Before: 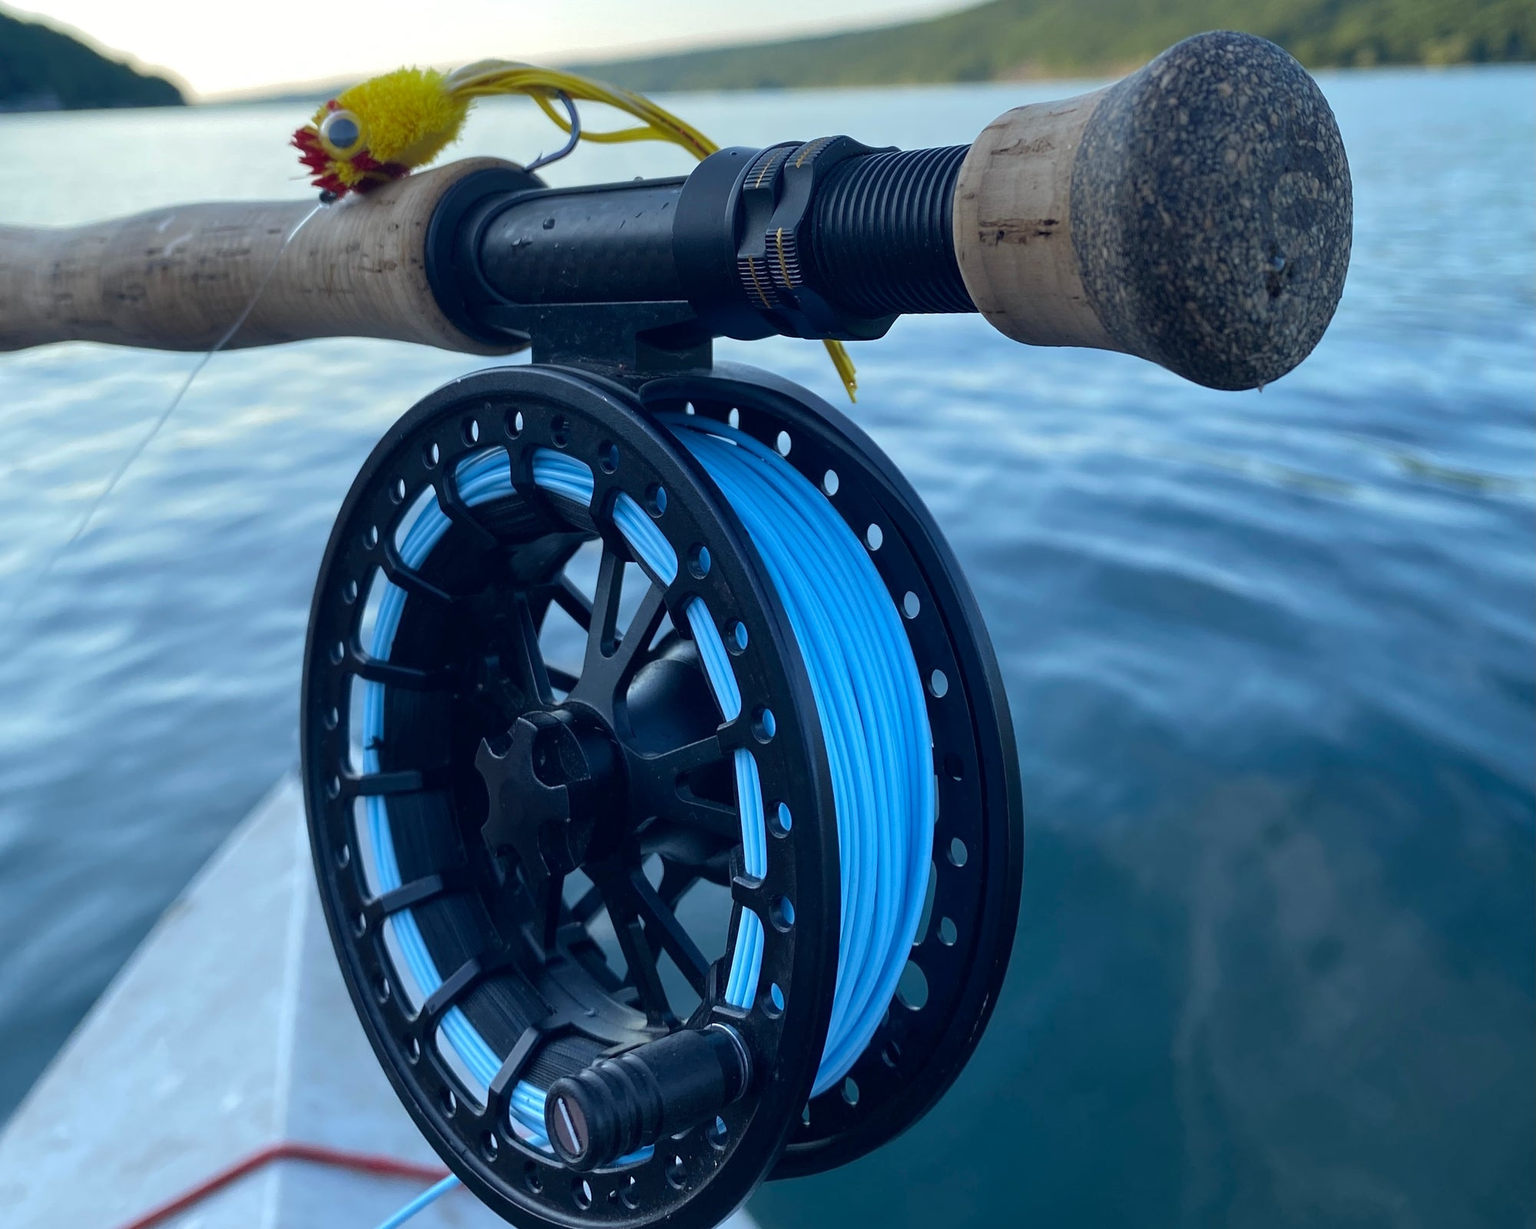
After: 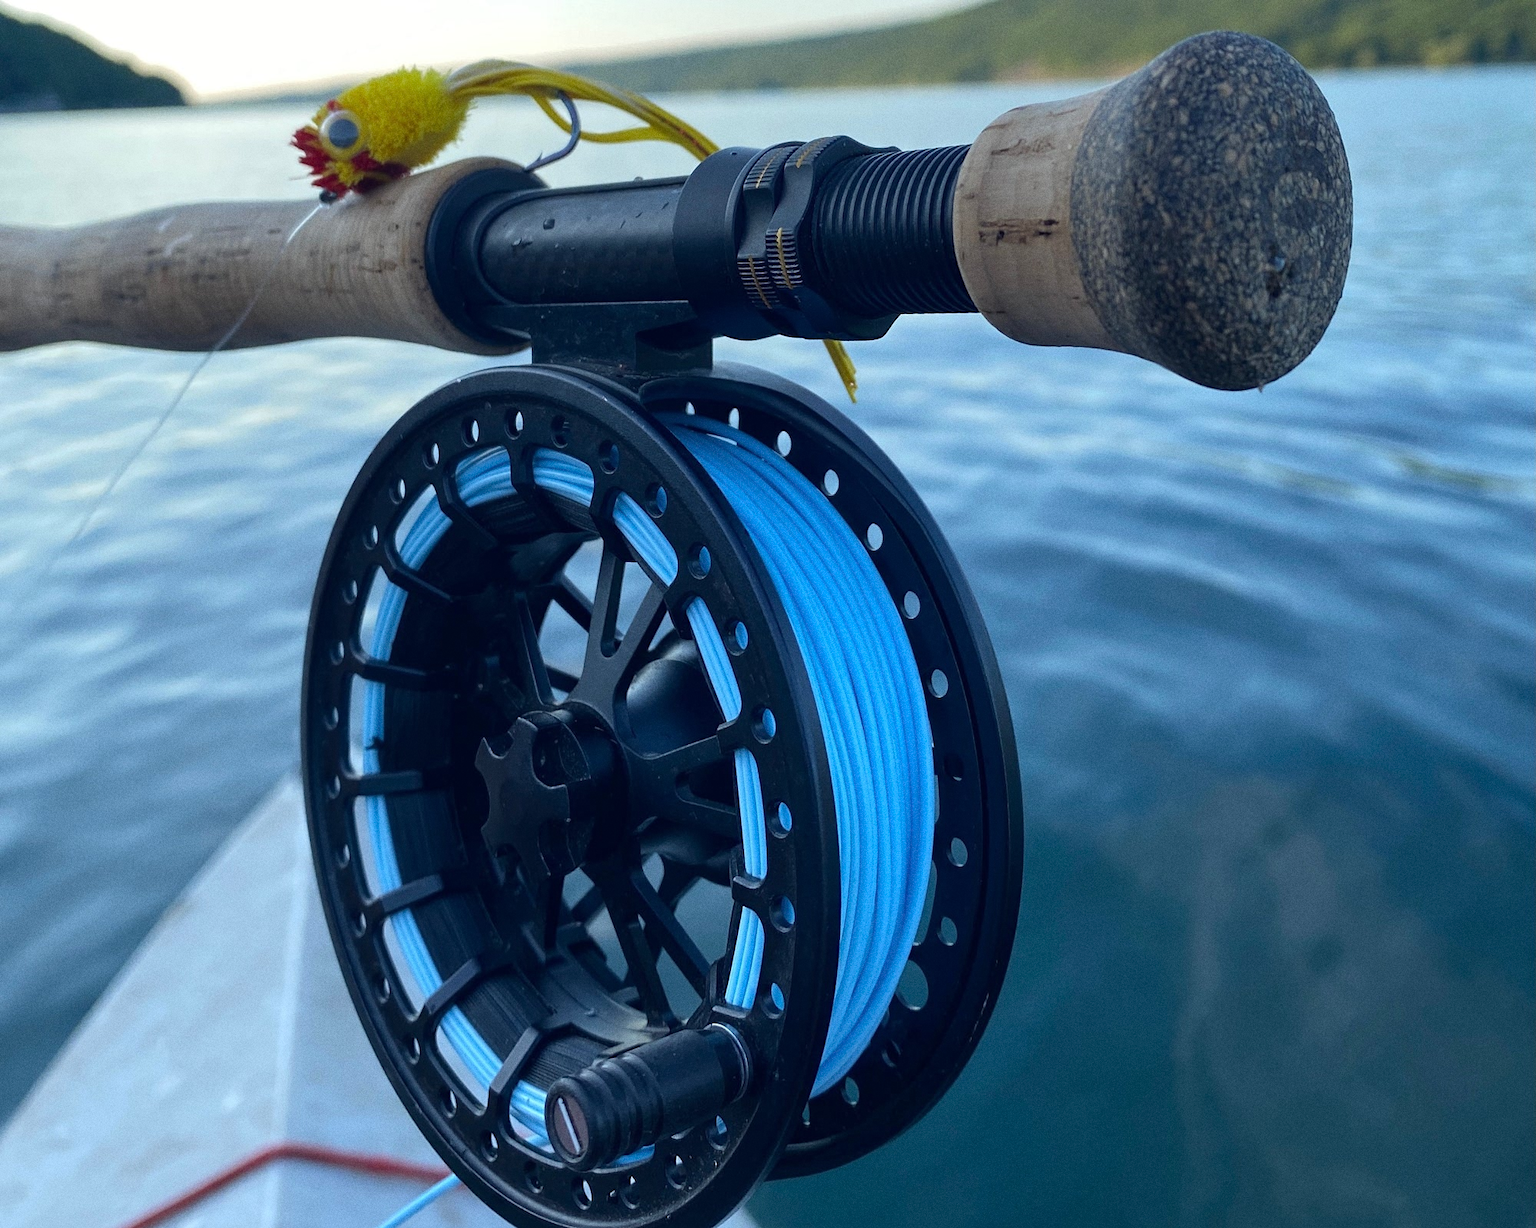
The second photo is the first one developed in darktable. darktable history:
grain: coarseness 0.09 ISO
tone equalizer: on, module defaults
